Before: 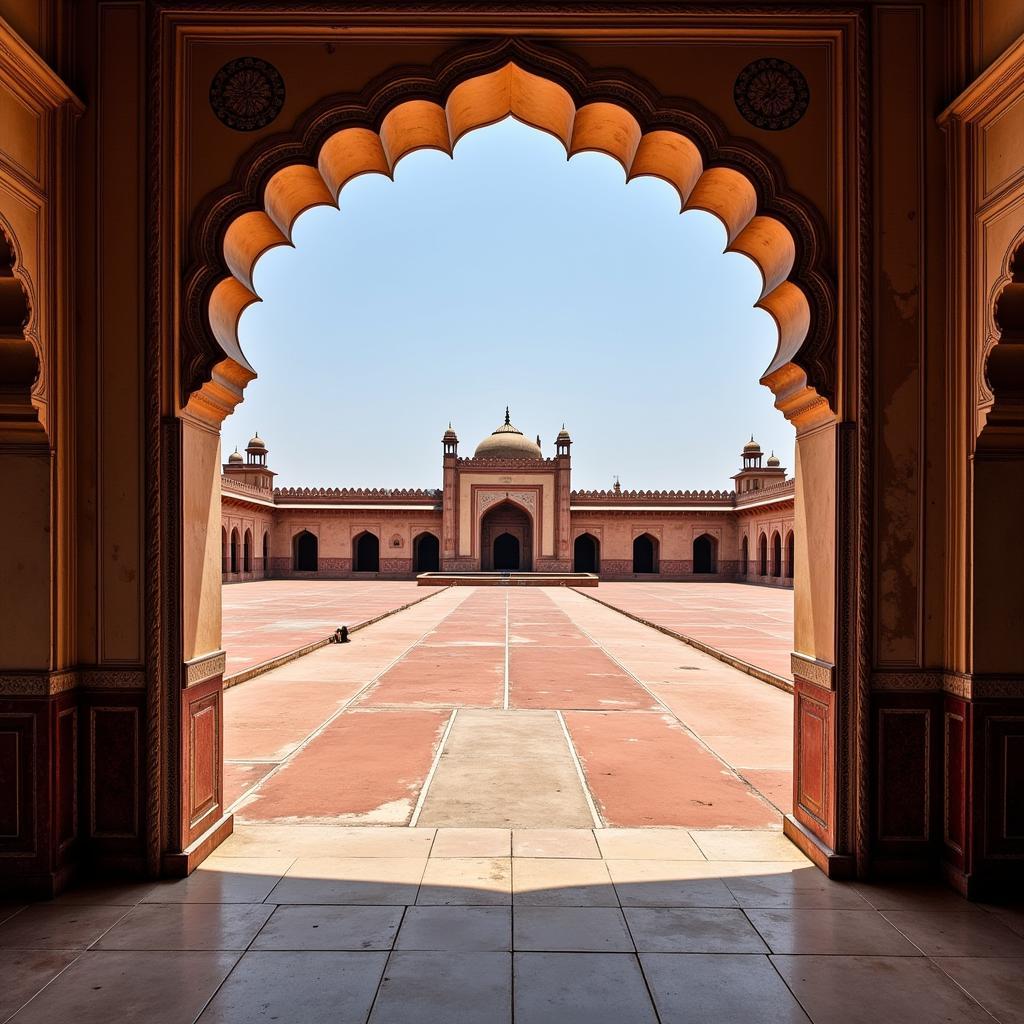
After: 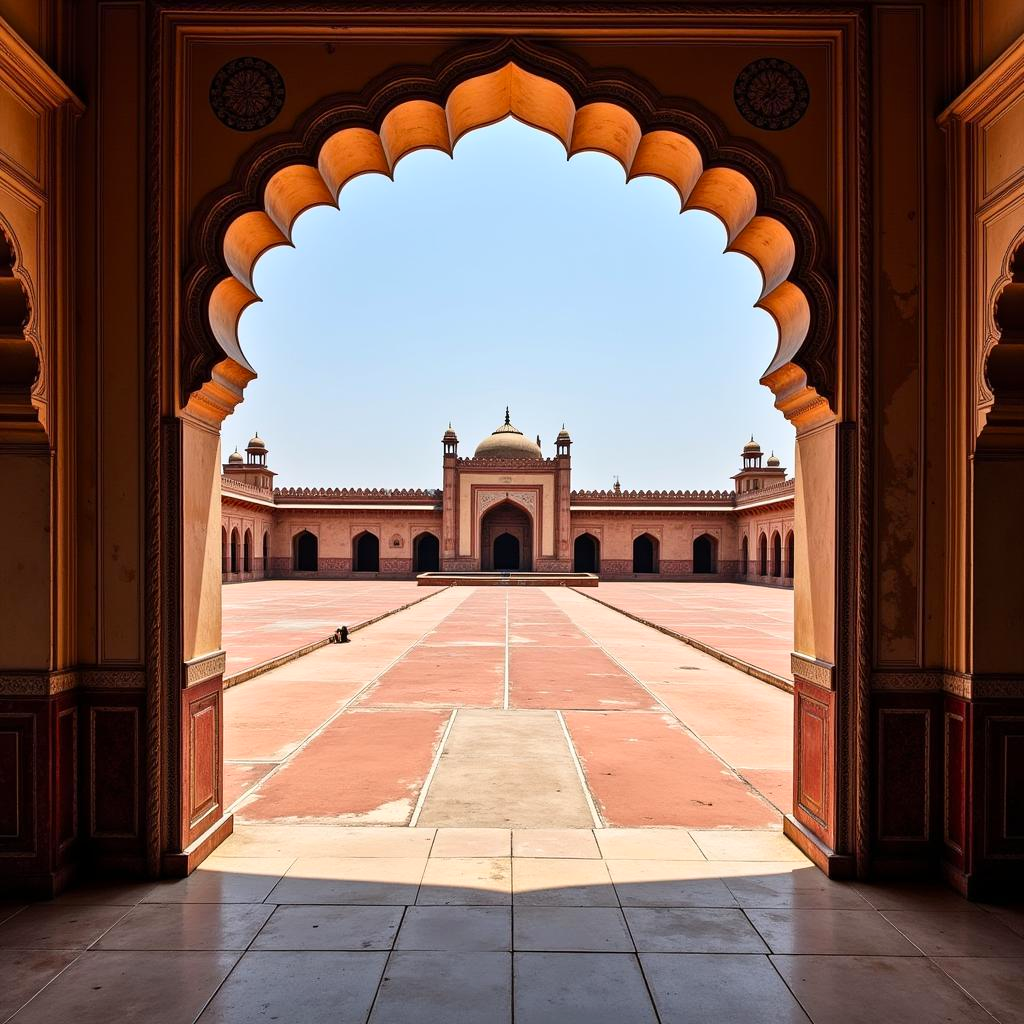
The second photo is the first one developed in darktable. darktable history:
contrast brightness saturation: contrast 0.102, brightness 0.029, saturation 0.092
